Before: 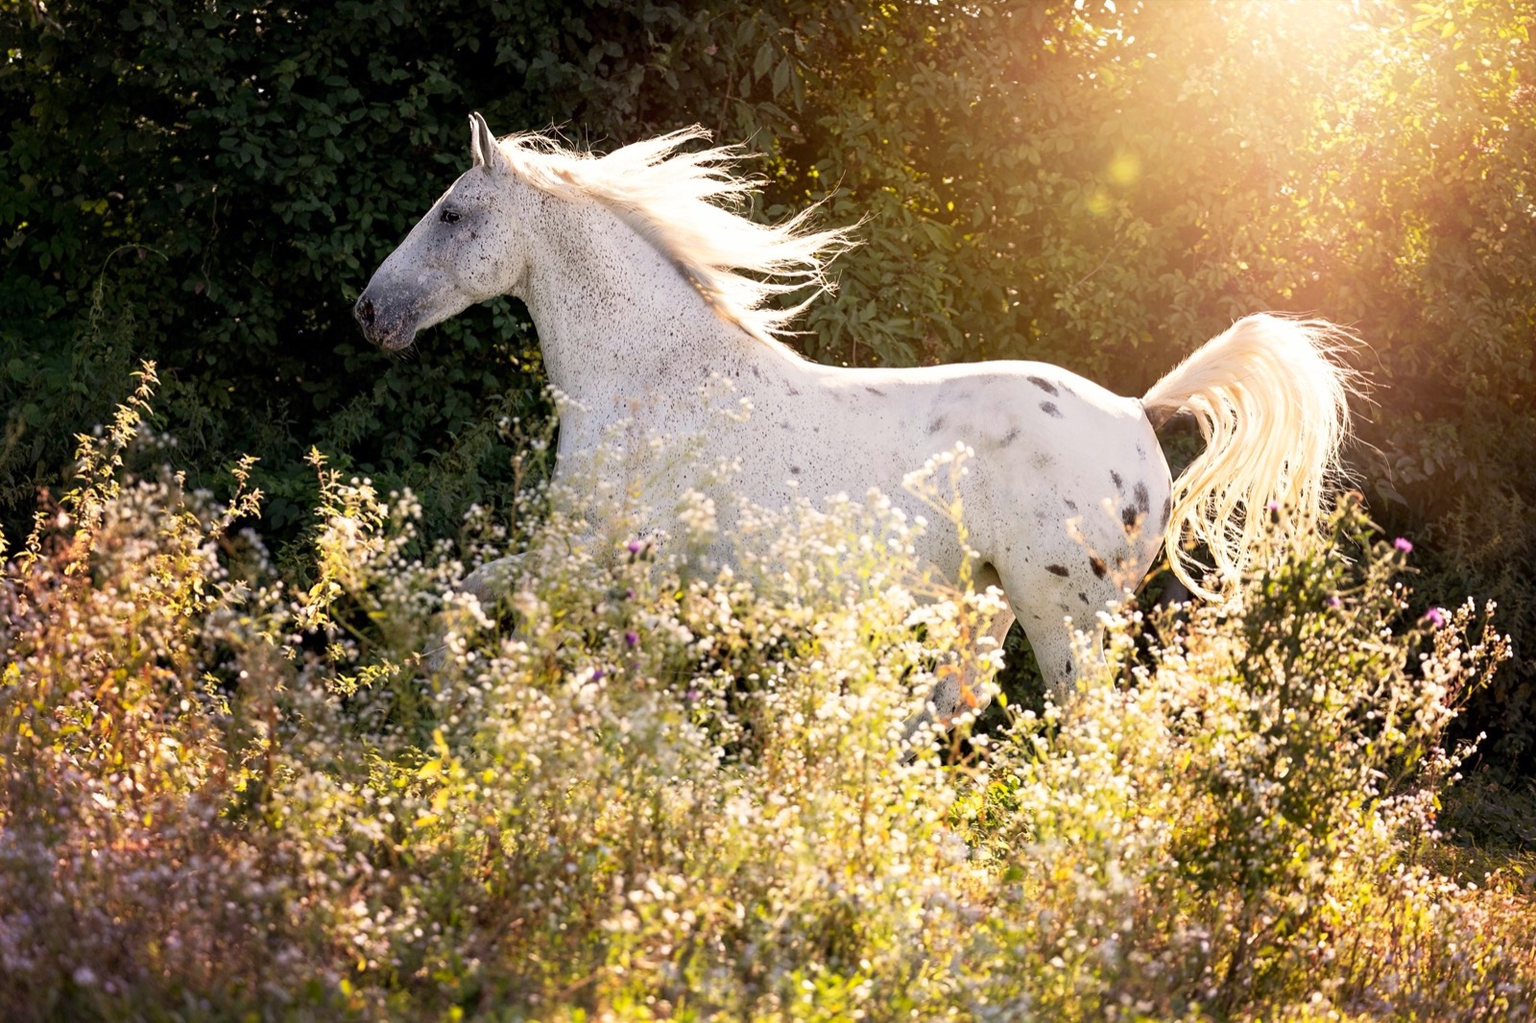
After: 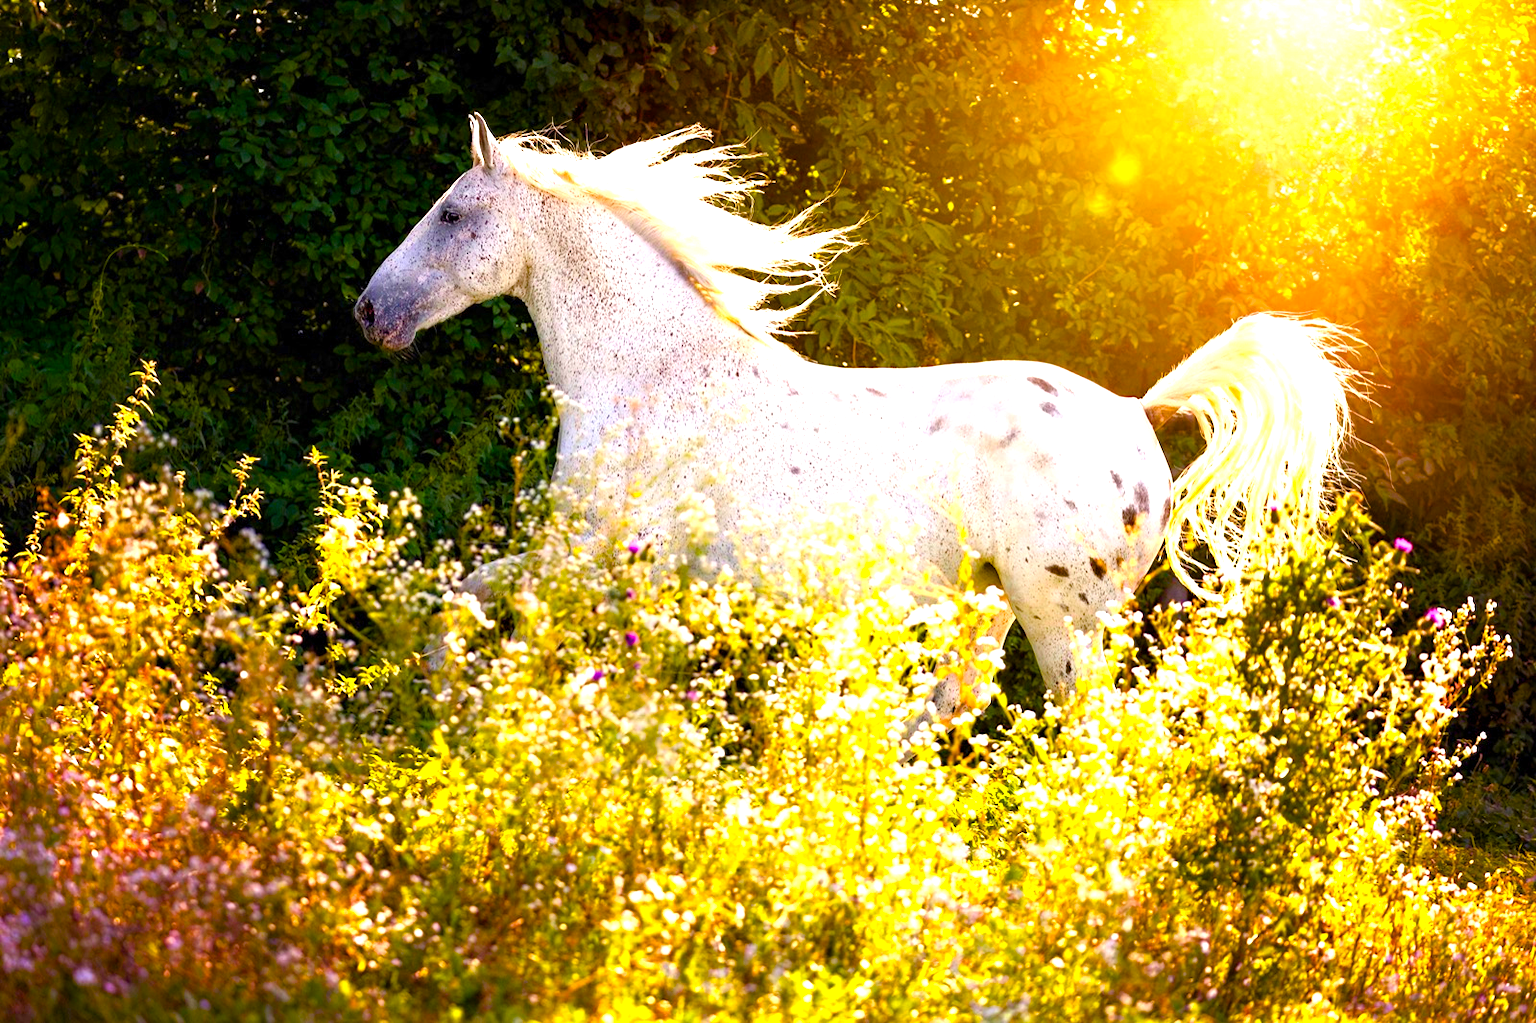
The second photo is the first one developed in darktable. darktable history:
color balance rgb: linear chroma grading › global chroma 25%, perceptual saturation grading › global saturation 40%, perceptual saturation grading › highlights -50%, perceptual saturation grading › shadows 30%, perceptual brilliance grading › global brilliance 25%, global vibrance 60%
